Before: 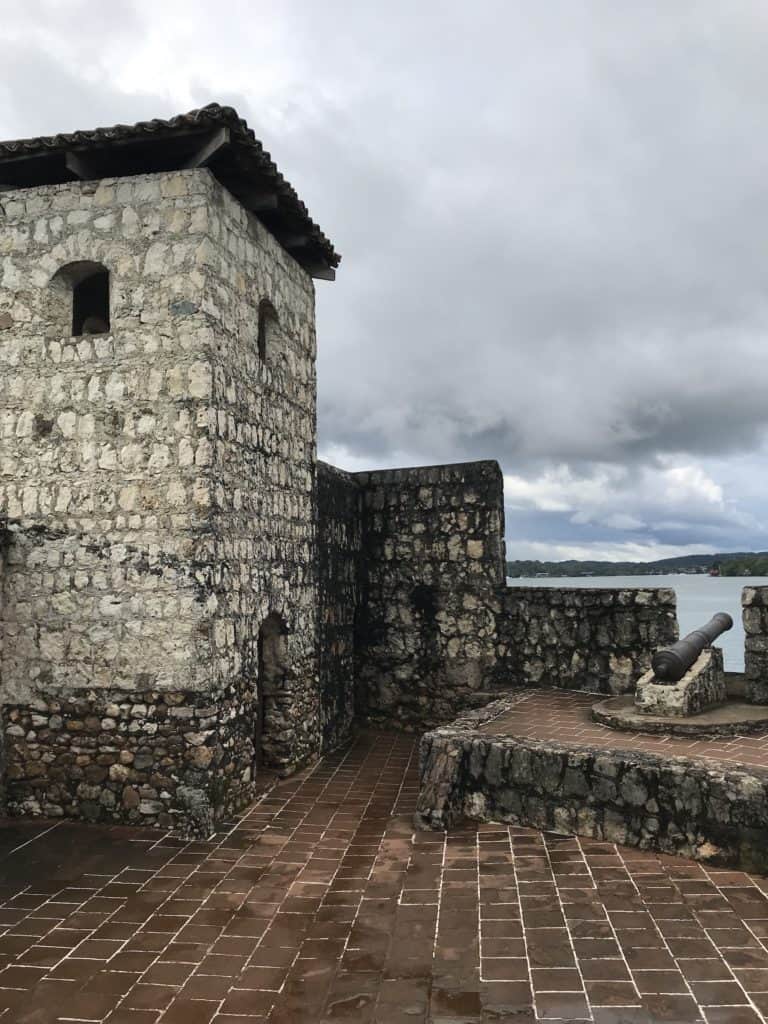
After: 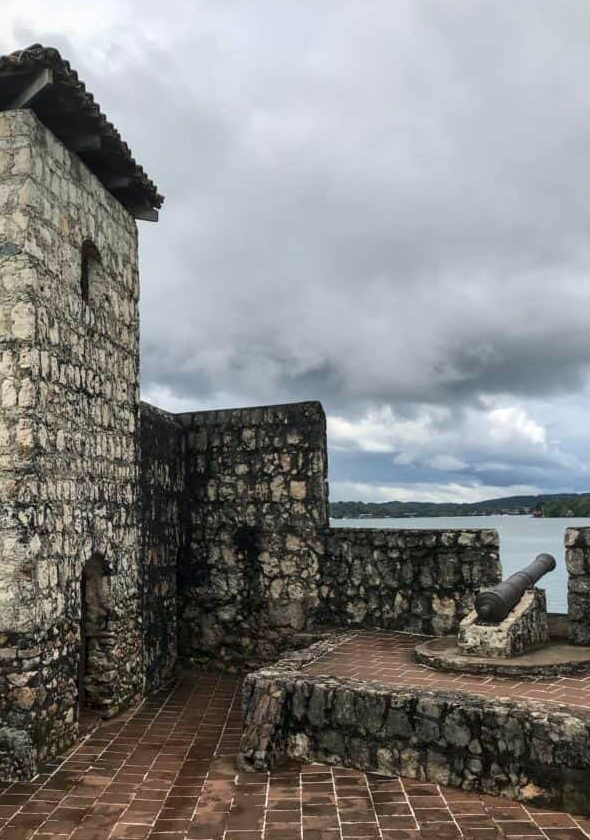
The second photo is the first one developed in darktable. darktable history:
local contrast: on, module defaults
crop: left 23.095%, top 5.827%, bottom 11.854%
